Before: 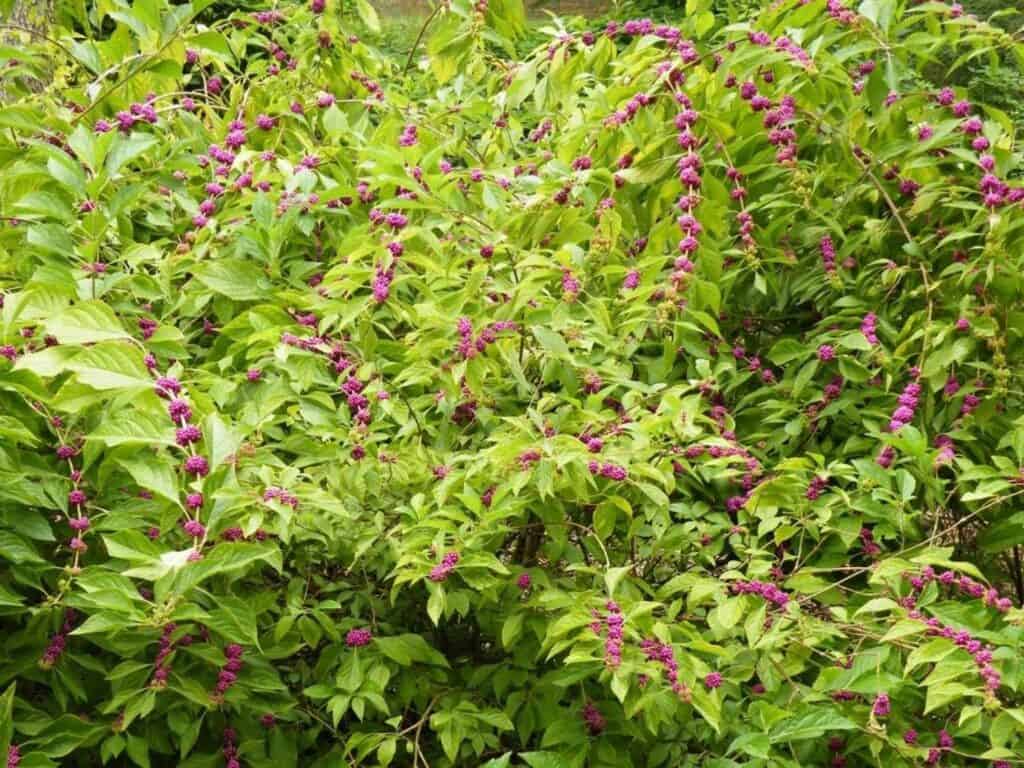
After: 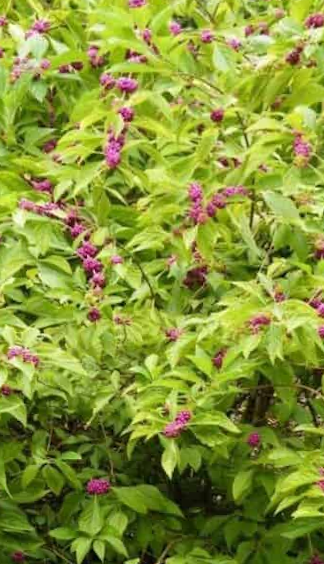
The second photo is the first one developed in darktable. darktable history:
rotate and perspective: rotation 0.062°, lens shift (vertical) 0.115, lens shift (horizontal) -0.133, crop left 0.047, crop right 0.94, crop top 0.061, crop bottom 0.94
crop and rotate: left 21.77%, top 18.528%, right 44.676%, bottom 2.997%
